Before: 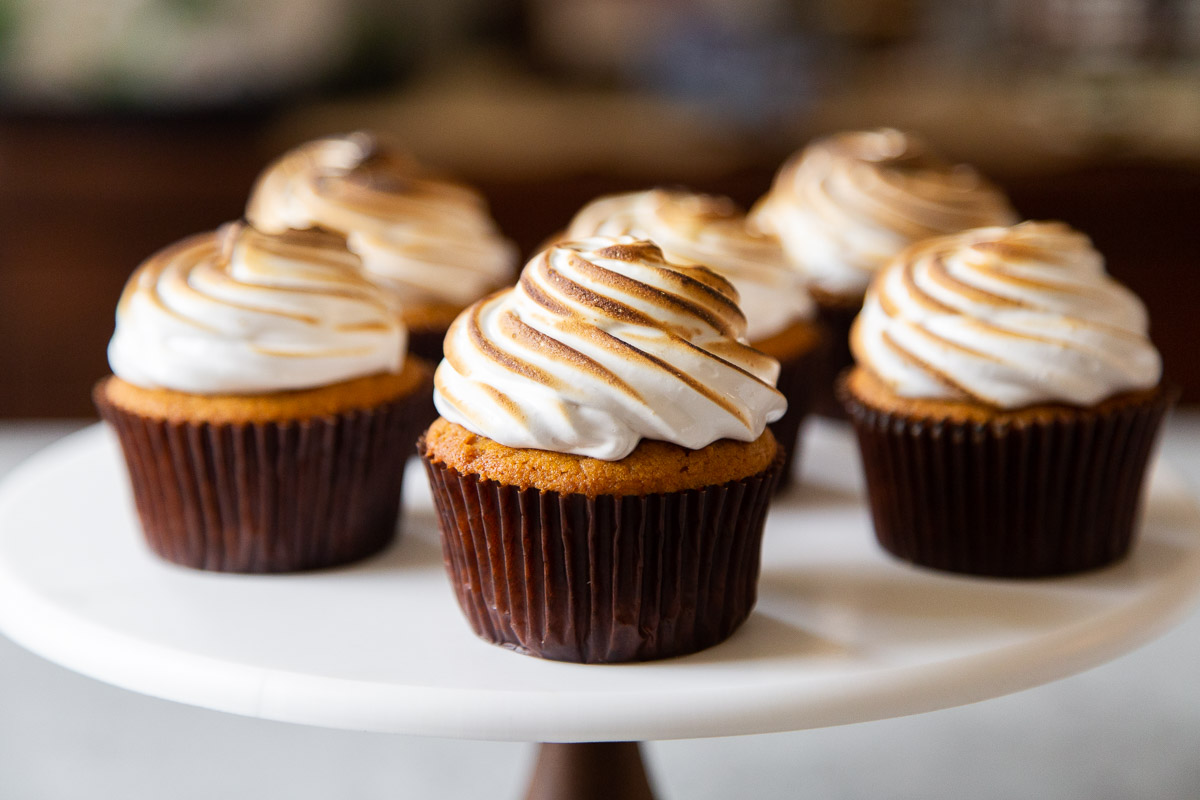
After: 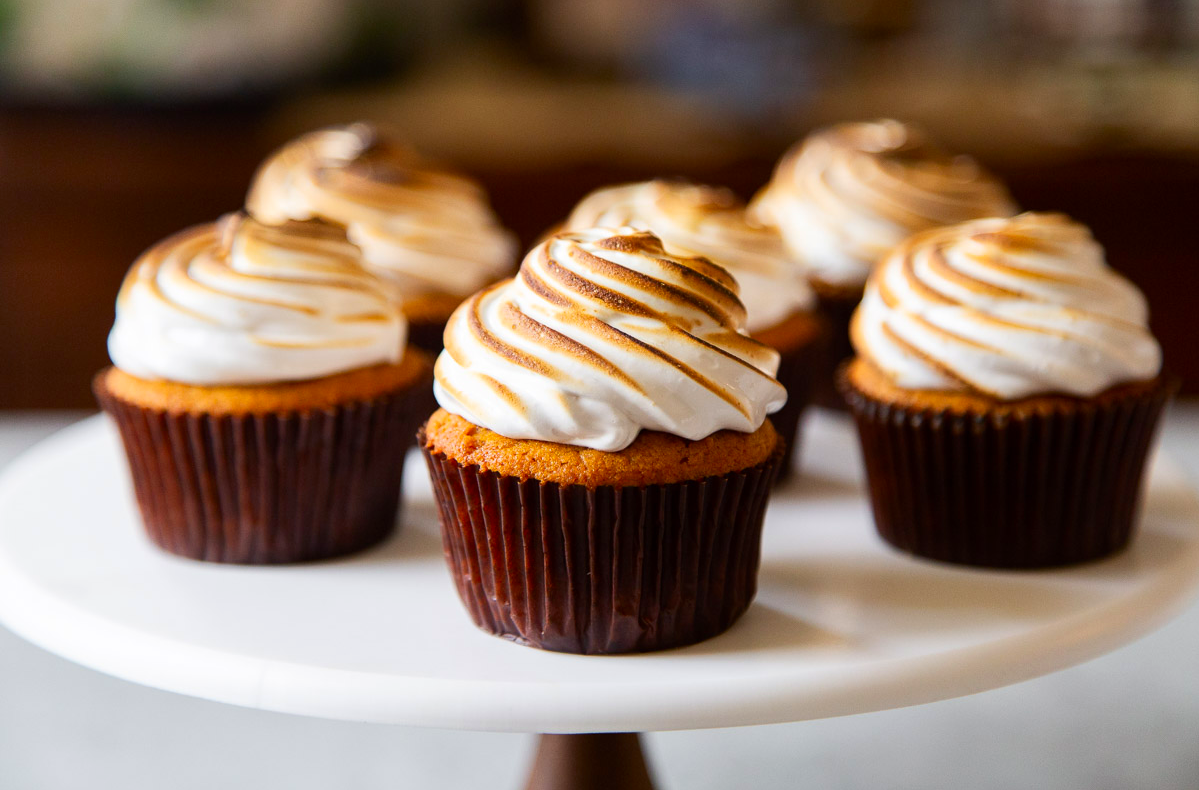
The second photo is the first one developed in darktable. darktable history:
contrast brightness saturation: contrast 0.086, saturation 0.267
crop: top 1.128%, right 0.077%
